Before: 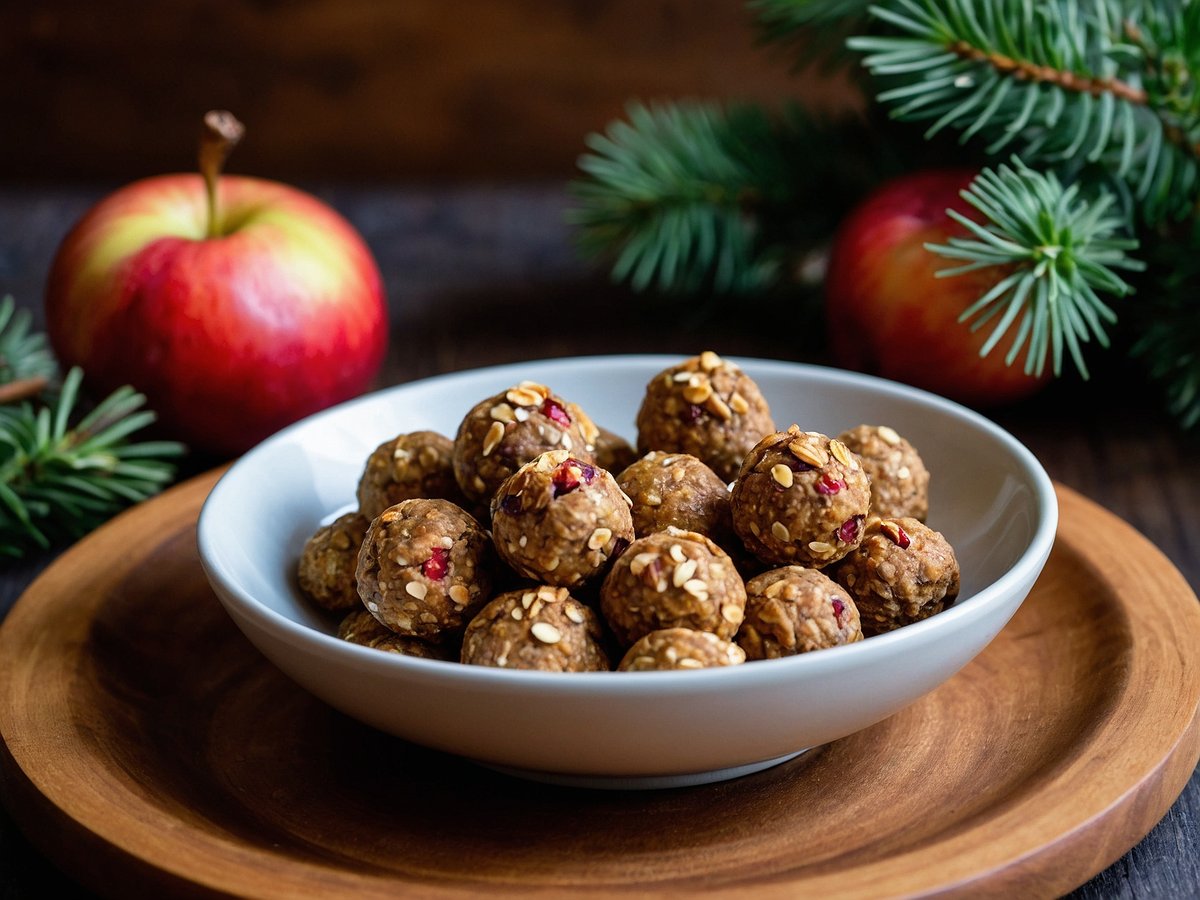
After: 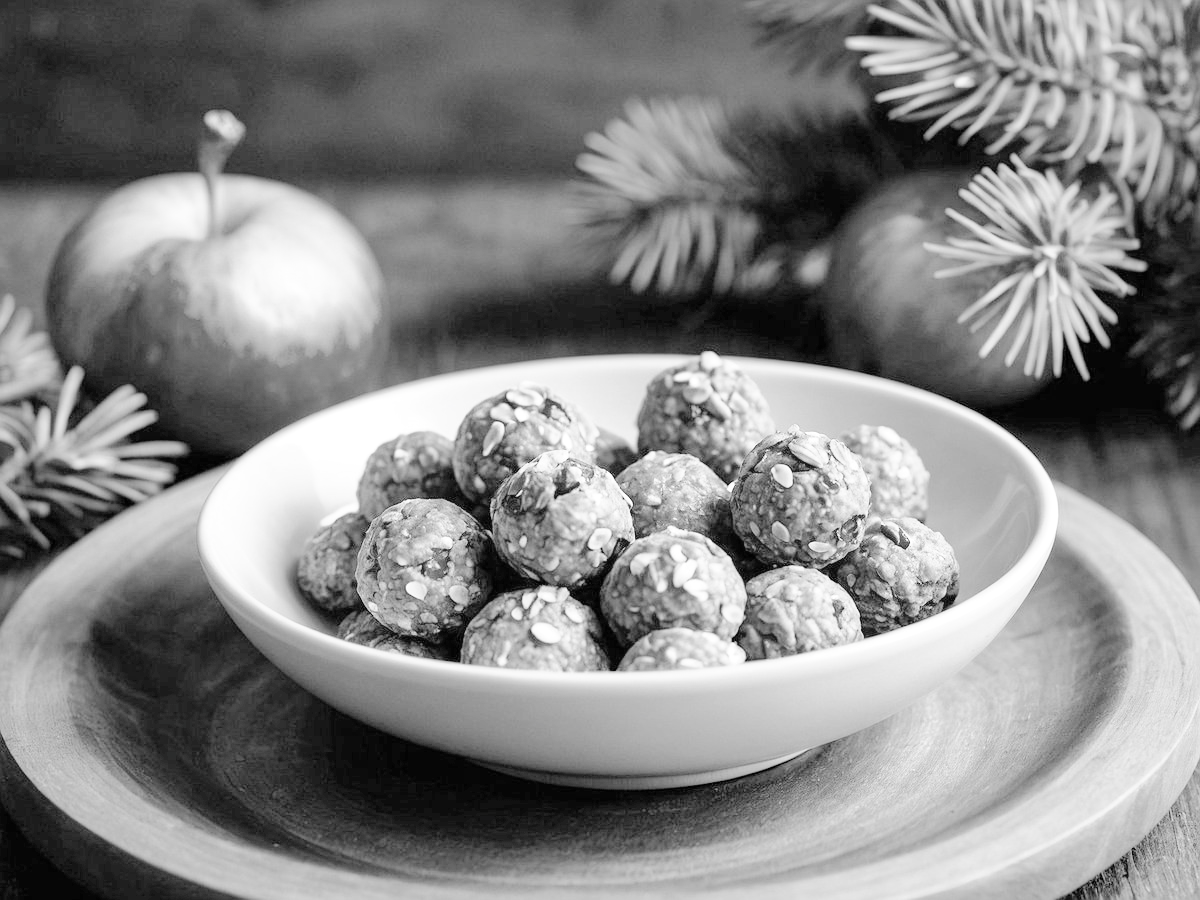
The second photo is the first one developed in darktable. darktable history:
tone curve: curves: ch0 [(0, 0) (0.003, 0) (0.011, 0.002) (0.025, 0.004) (0.044, 0.007) (0.069, 0.015) (0.1, 0.025) (0.136, 0.04) (0.177, 0.09) (0.224, 0.152) (0.277, 0.239) (0.335, 0.335) (0.399, 0.43) (0.468, 0.524) (0.543, 0.621) (0.623, 0.712) (0.709, 0.789) (0.801, 0.871) (0.898, 0.951) (1, 1)], preserve colors none
color look up table: target L [92.43, 75.5, 58.78, 63.66, 80.43, 77.55, 61.18, 53.67, 62.88, 54.28, 31.34, 17.13, 200.64, 100.33, 80.83, 77.55, 57.05, 59.81, 57.05, 49.44, 52.16, 56.4, 53.98, 51.85, 42, 37.3, 34.5, 27.02, 23.57, 89.87, 77.14, 73.56, 68.78, 59.13, 58.09, 66.24, 53.67, 56.1, 49.44, 44.67, 18.73, 25.83, 81.64, 87.74, 78.38, 69.19, 54.89, 47.05, 11.06], target a [-0.004, 0 ×6, 0.003, 0, 0, 0.004, 0.001, 0, 0.001, 0 ×5, 0.001, 0, 0.001, 0, 0, 0.001 ×5, -0.004, 0 ×6, 0.001 ×6, 0 ×4, 0.001, 0.001, 0.001], target b [0.034, 0.003, 0, 0.005, 0.004, 0.005, 0, -0.009, 0, -0.002, -0.01, -0.003, 0, -0.002, 0.004, 0.005, 0, 0, 0, -0.002 ×5, -0.003, -0.003, -0.004, -0.004, -0.004, 0.036, 0.005, 0.003, 0.004, 0, 0, 0.005, -0.002, -0.002, -0.002, -0.003, -0.003, -0.004, 0.004, 0.003, 0.005, 0.004, -0.002, -0.003, -0.002], num patches 49
